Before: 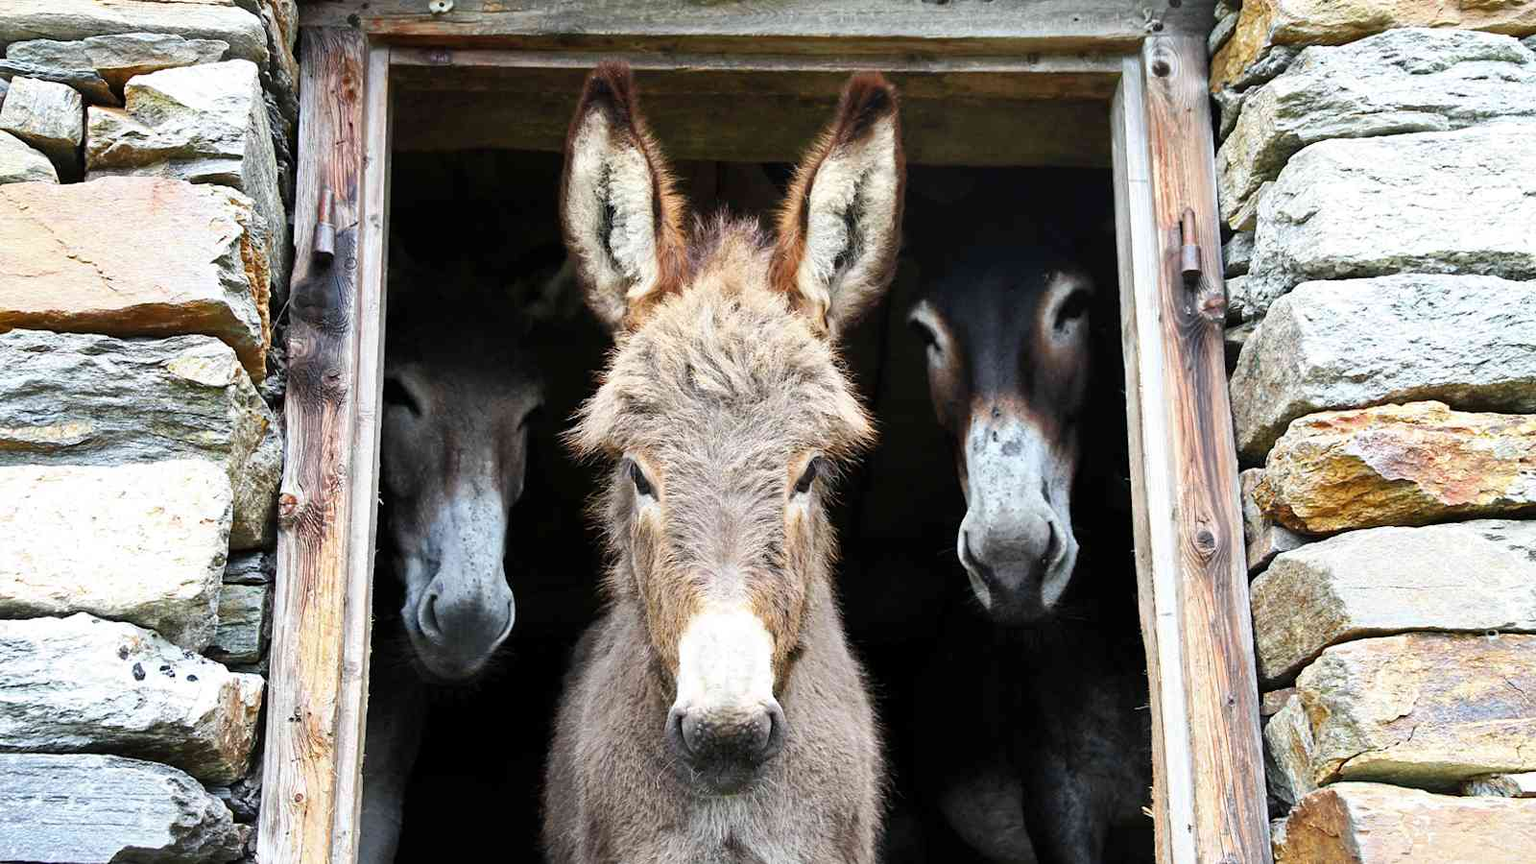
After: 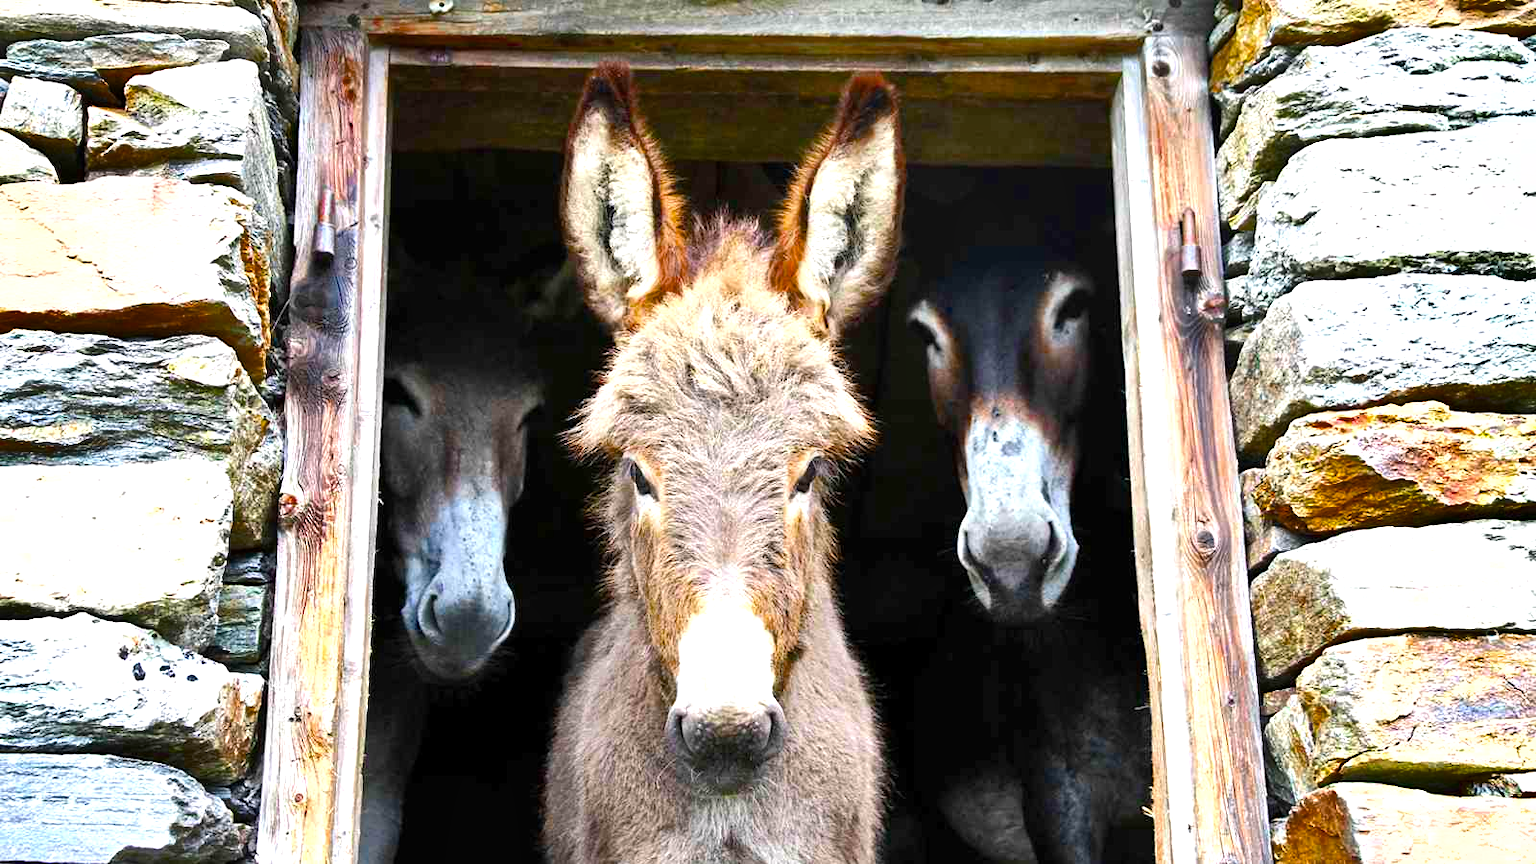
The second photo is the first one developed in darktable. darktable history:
color balance rgb: highlights gain › chroma 0.294%, highlights gain › hue 332.47°, white fulcrum 0.999 EV, linear chroma grading › global chroma 14.667%, perceptual saturation grading › global saturation 24.893%, perceptual brilliance grading › global brilliance 25.734%, saturation formula JzAzBz (2021)
shadows and highlights: soften with gaussian
